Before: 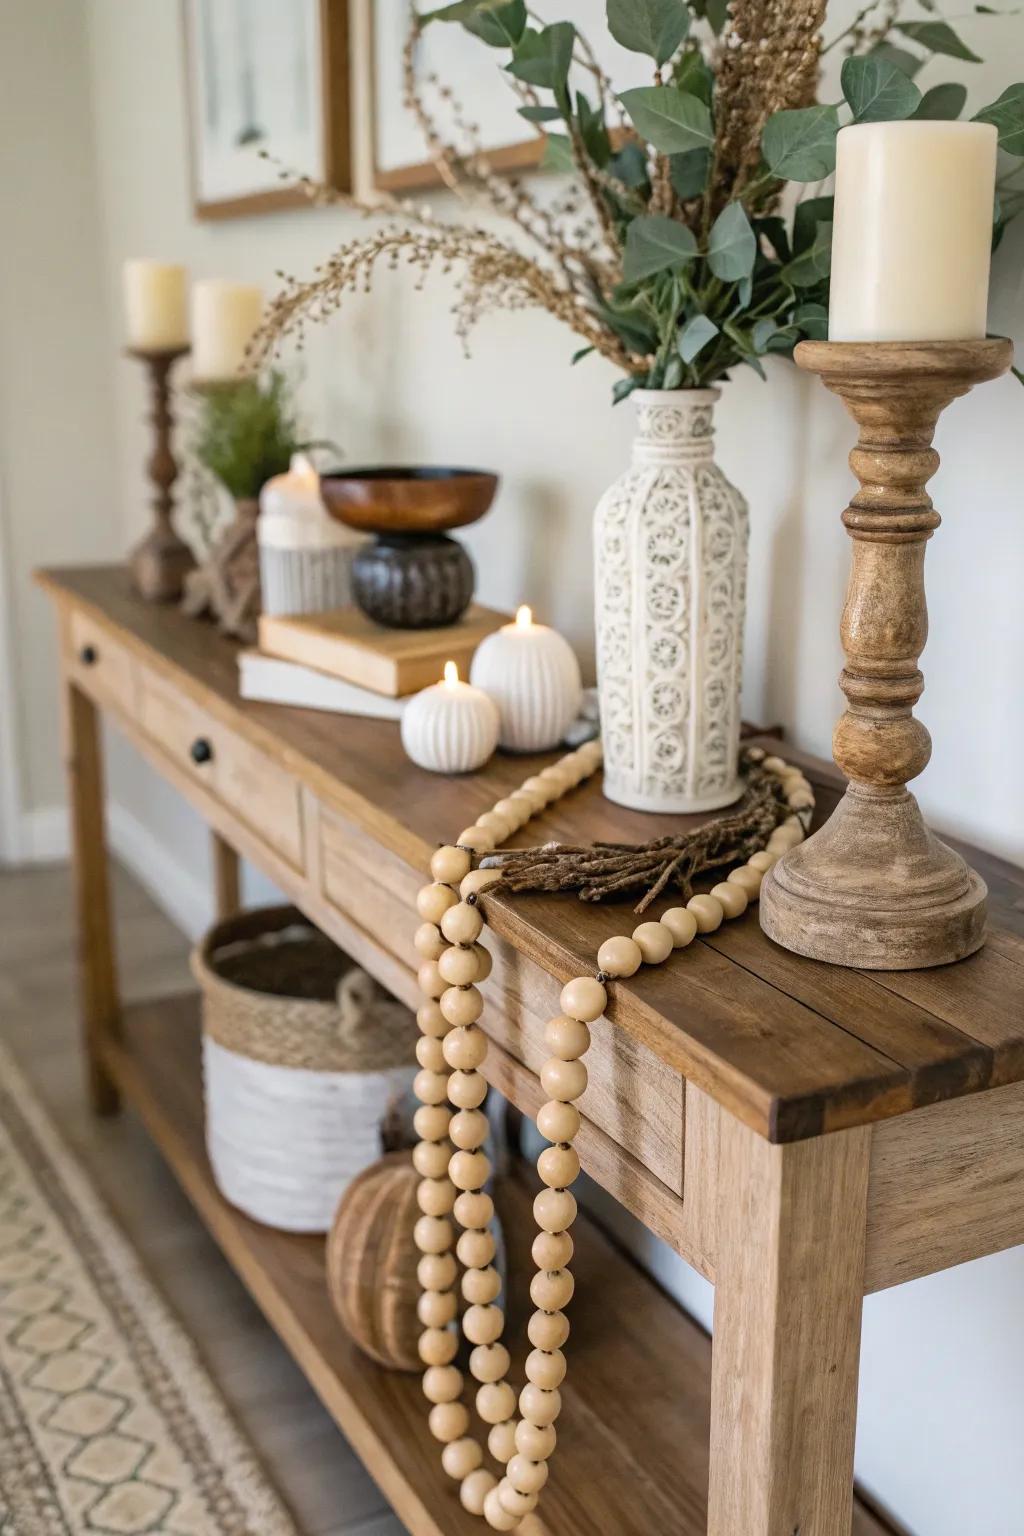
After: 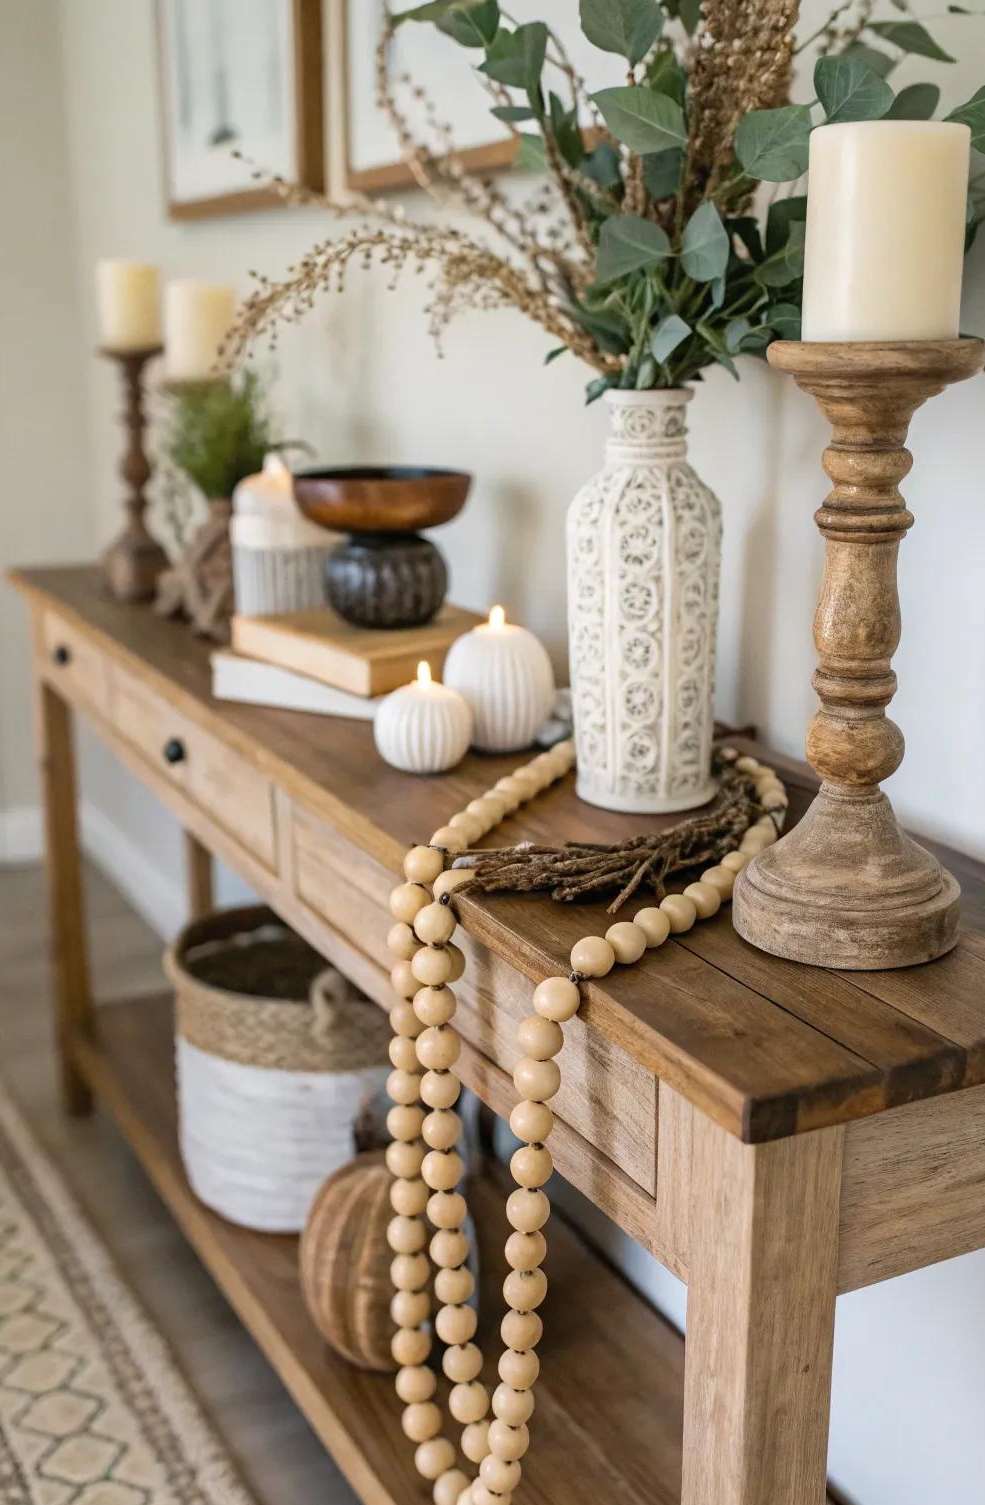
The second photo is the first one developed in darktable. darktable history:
crop and rotate: left 2.685%, right 1.099%, bottom 1.959%
